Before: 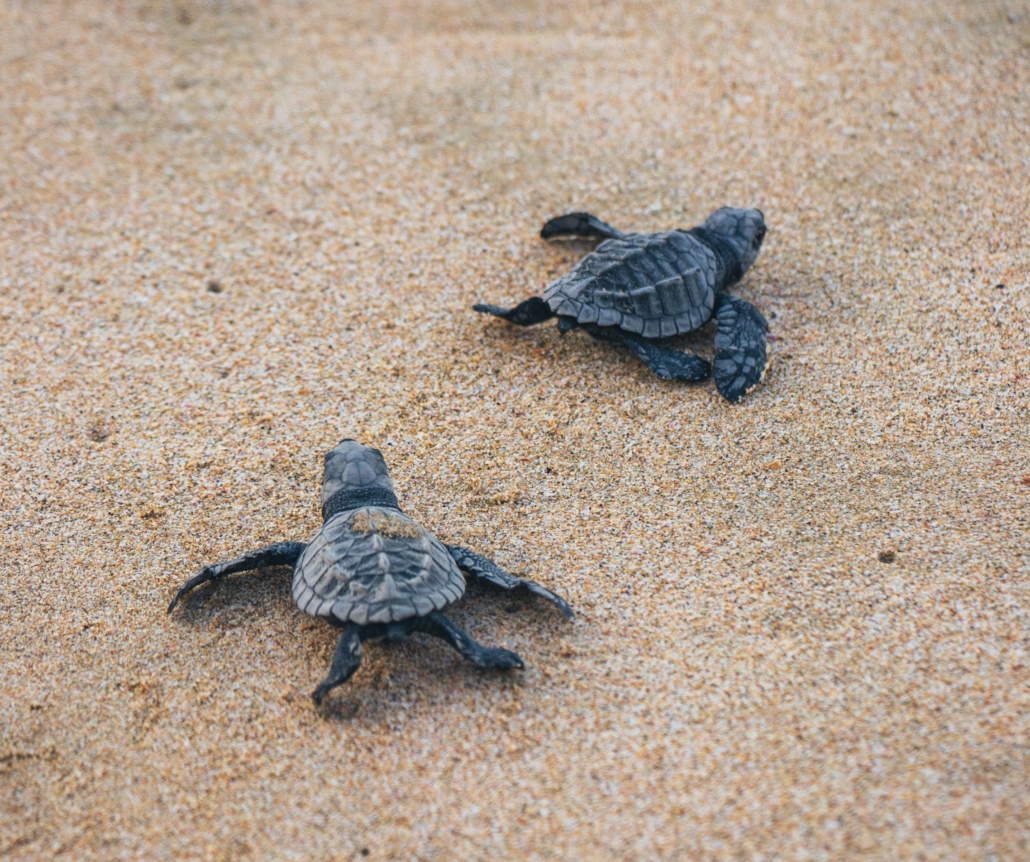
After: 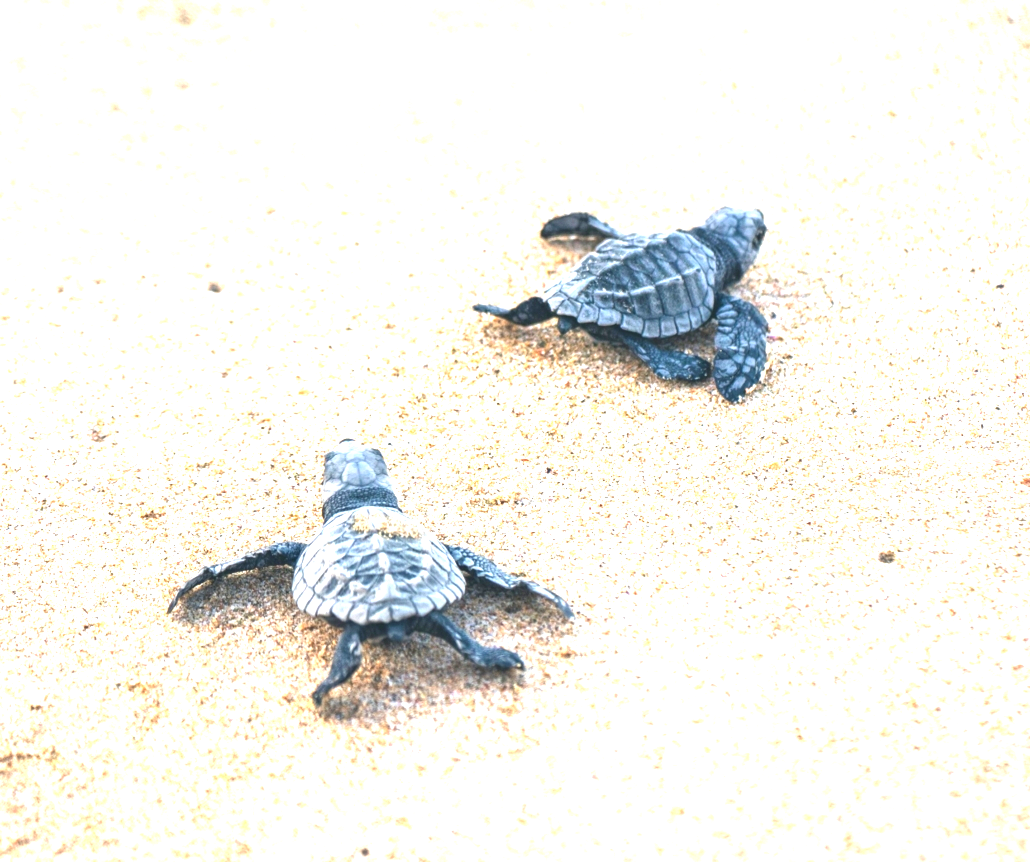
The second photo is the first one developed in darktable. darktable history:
exposure: exposure 2.003 EV, compensate highlight preservation false
